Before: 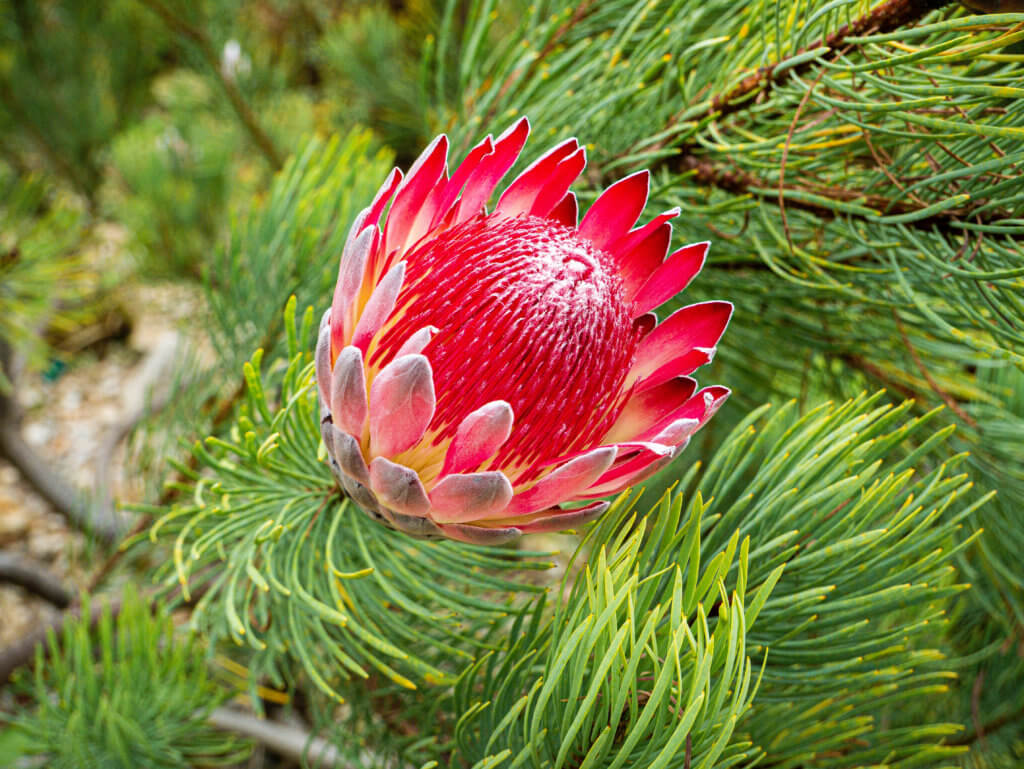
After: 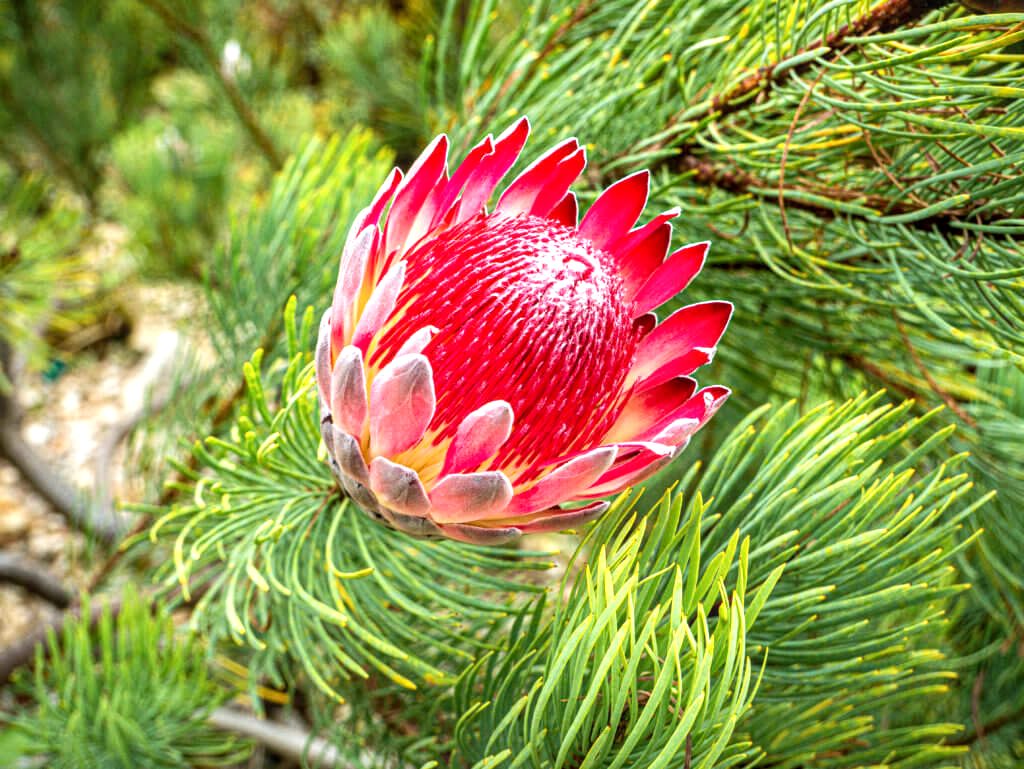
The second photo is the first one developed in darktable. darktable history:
local contrast: on, module defaults
exposure: exposure 0.555 EV, compensate highlight preservation false
